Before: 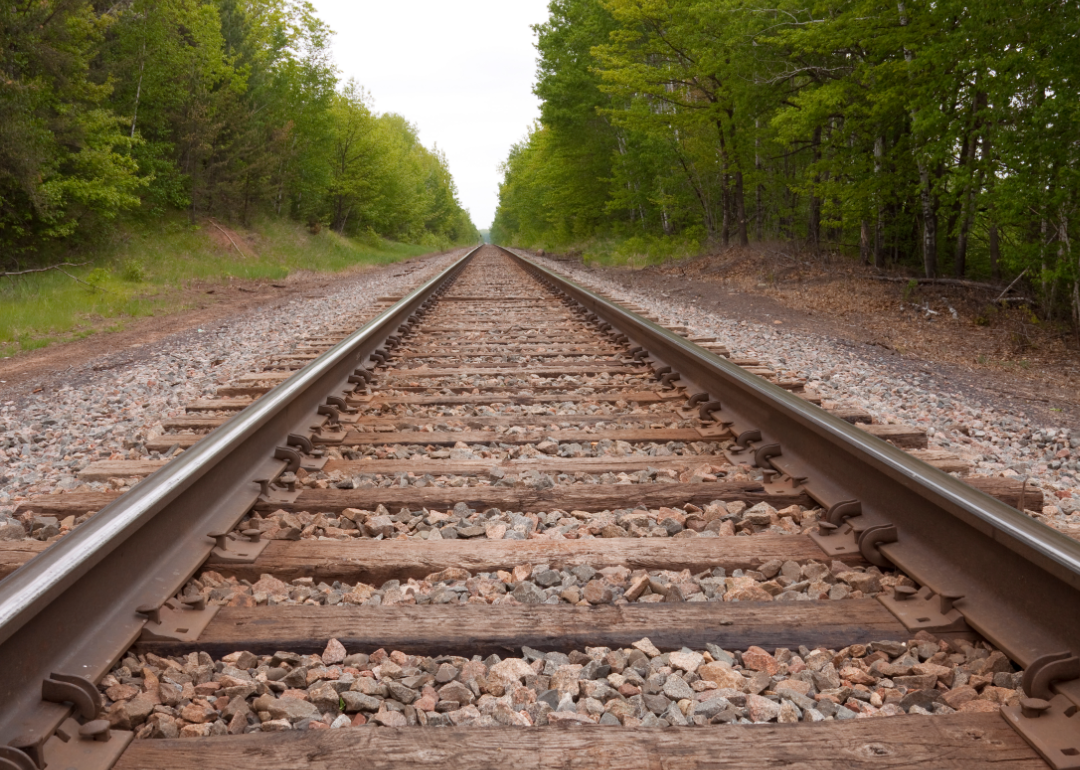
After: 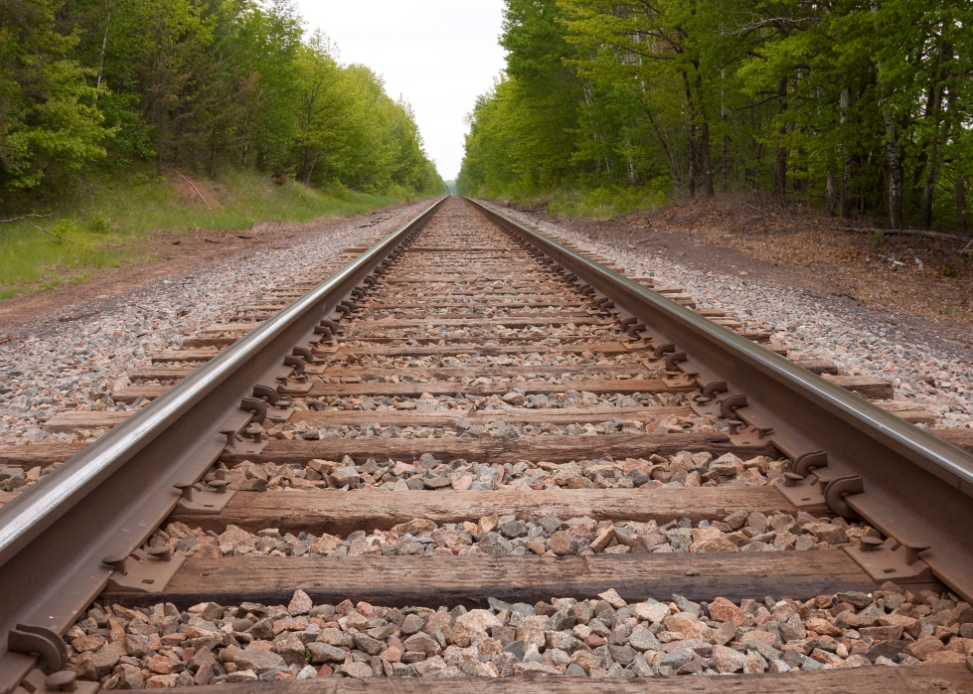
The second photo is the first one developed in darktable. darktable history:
crop: left 3.212%, top 6.472%, right 6.688%, bottom 3.343%
